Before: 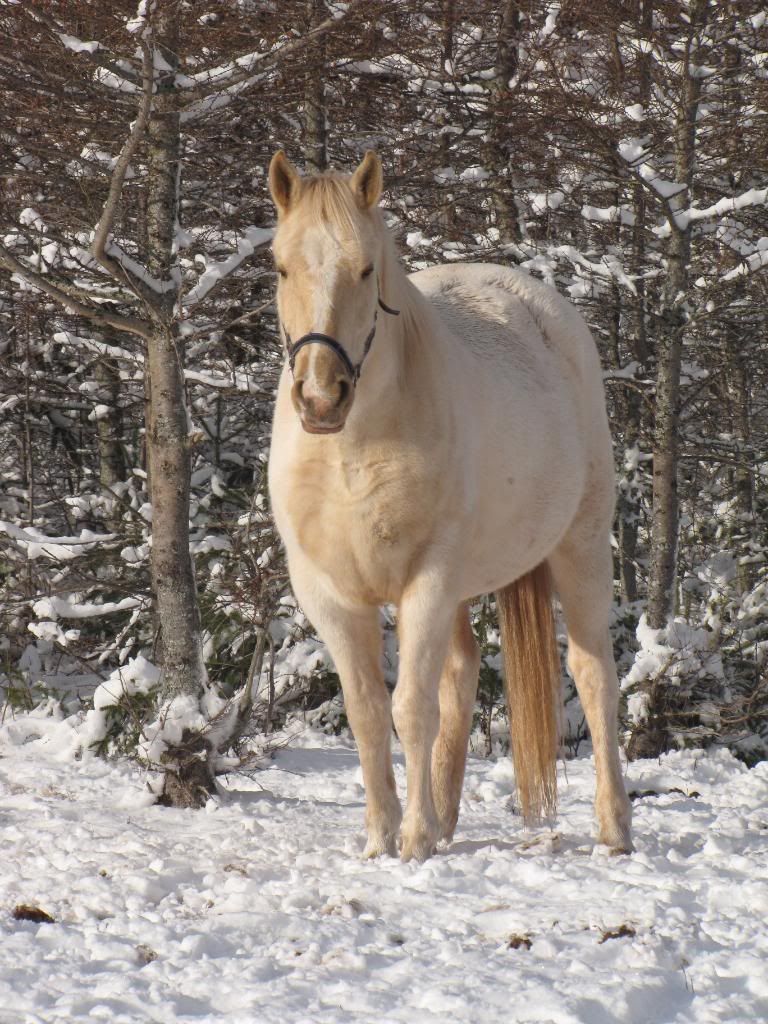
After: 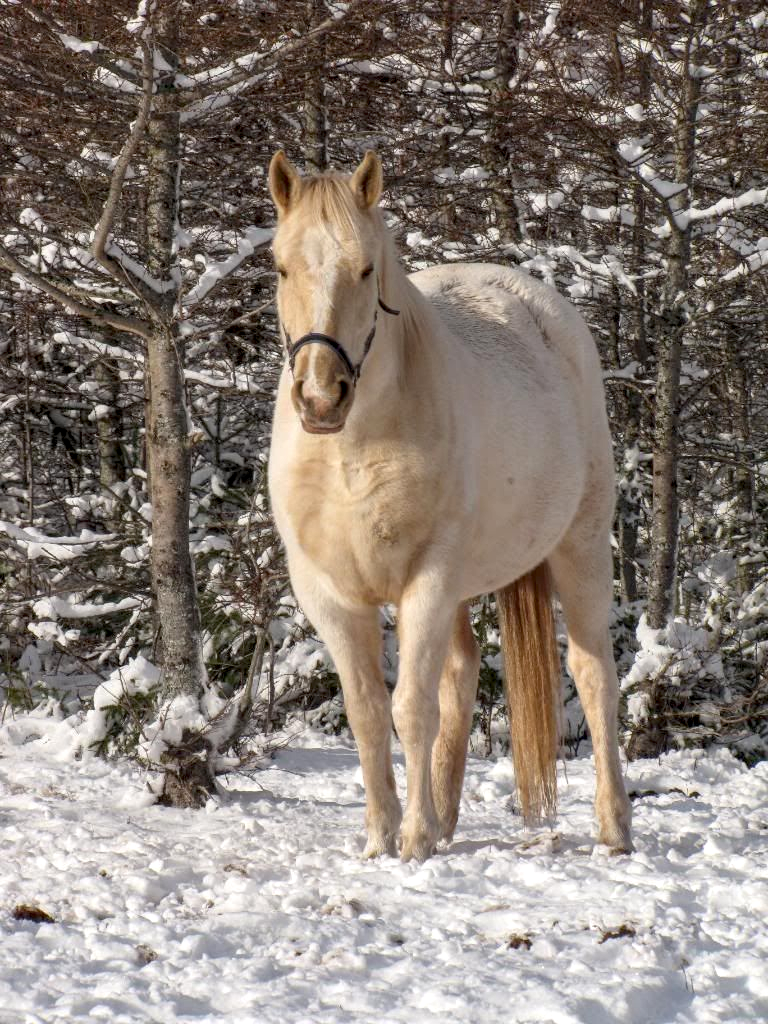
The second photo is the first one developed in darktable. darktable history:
exposure: black level correction 0.01, exposure 0.015 EV, compensate highlight preservation false
levels: levels [0, 0.492, 0.984]
local contrast: detail 130%
